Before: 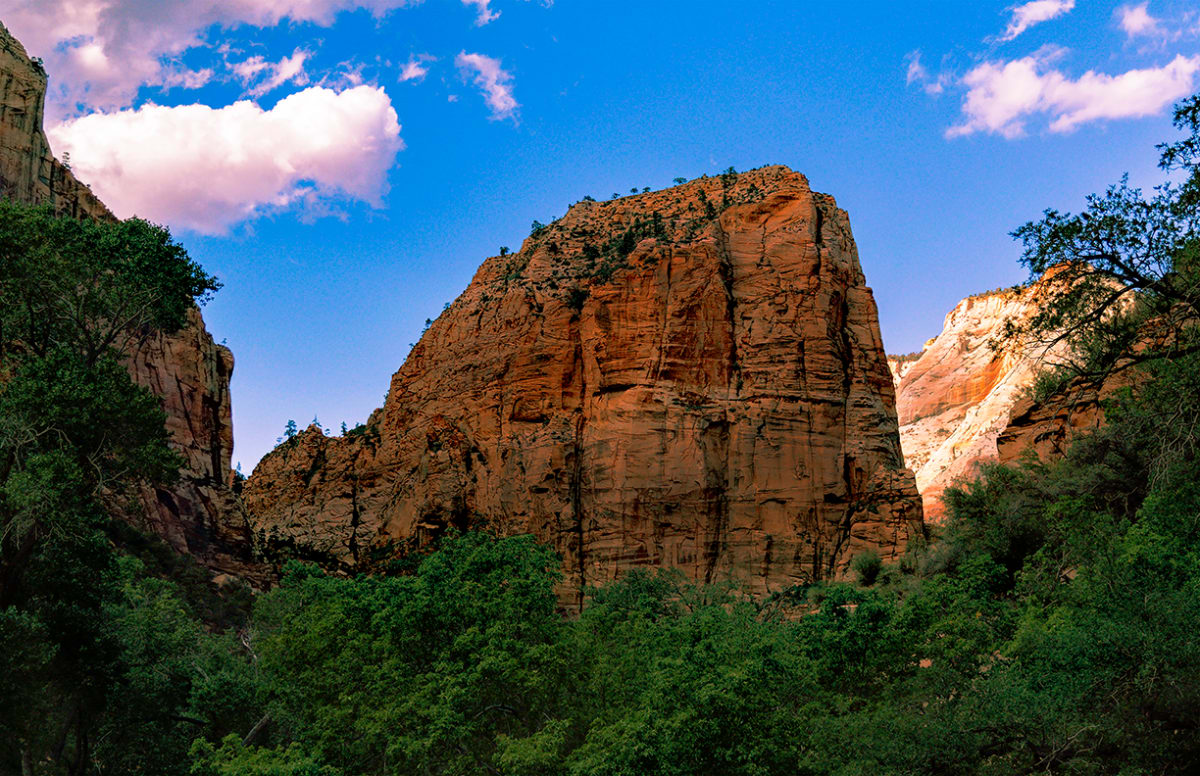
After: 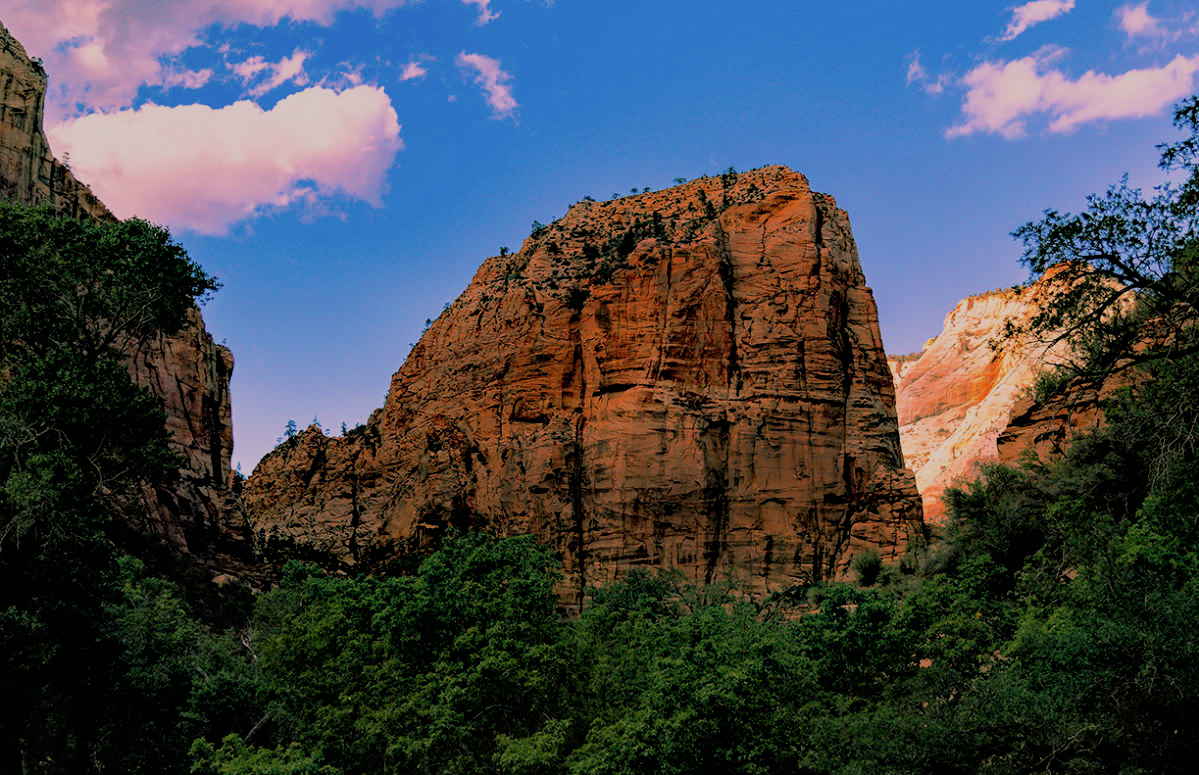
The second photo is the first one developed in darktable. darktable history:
color balance: mode lift, gamma, gain (sRGB), lift [1, 1, 1.022, 1.026]
color correction: highlights a* 7.34, highlights b* 4.37
filmic rgb: black relative exposure -6.15 EV, white relative exposure 6.96 EV, hardness 2.23, color science v6 (2022)
